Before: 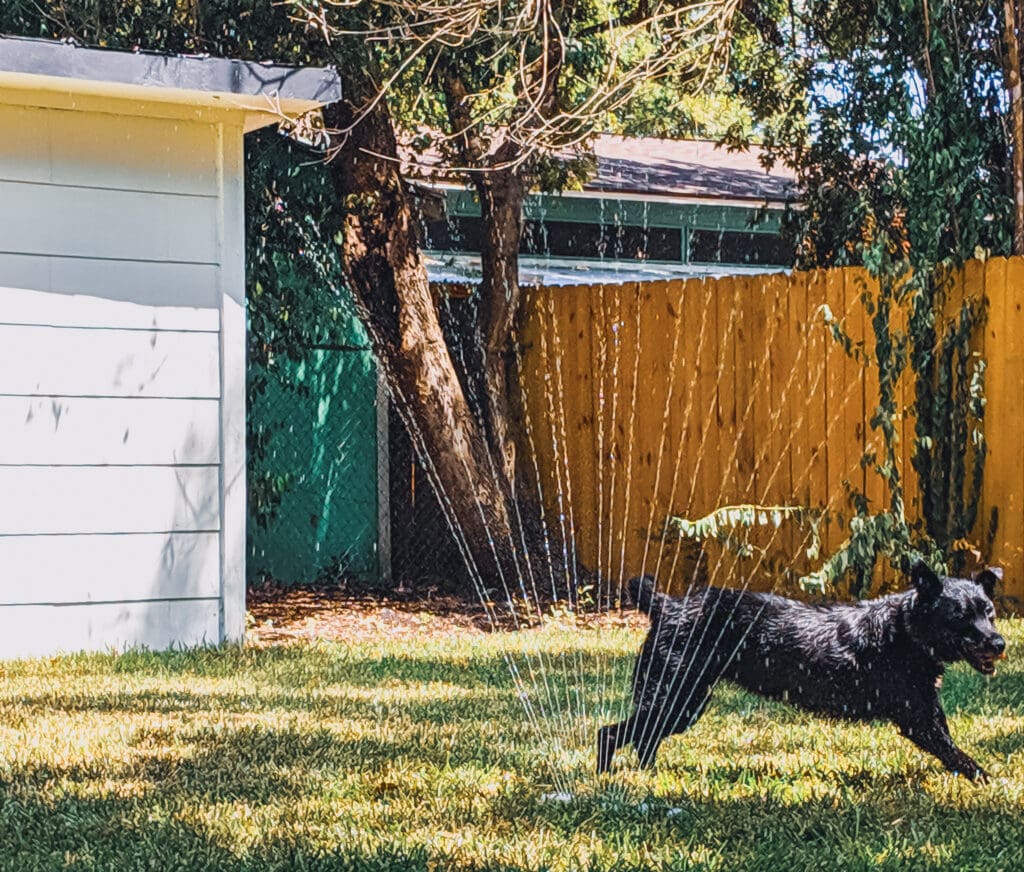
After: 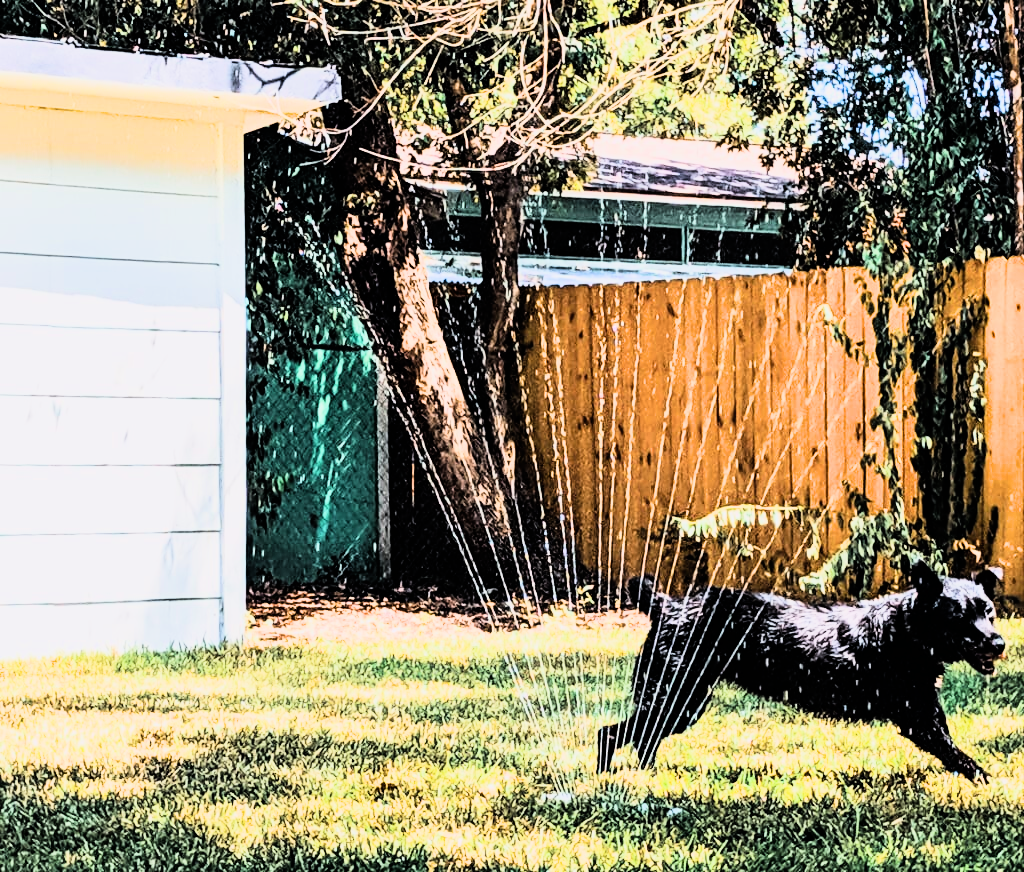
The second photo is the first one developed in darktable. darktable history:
filmic rgb: black relative exposure -8.07 EV, white relative exposure 3 EV, hardness 5.35, contrast 1.25
rgb curve: curves: ch0 [(0, 0) (0.21, 0.15) (0.24, 0.21) (0.5, 0.75) (0.75, 0.96) (0.89, 0.99) (1, 1)]; ch1 [(0, 0.02) (0.21, 0.13) (0.25, 0.2) (0.5, 0.67) (0.75, 0.9) (0.89, 0.97) (1, 1)]; ch2 [(0, 0.02) (0.21, 0.13) (0.25, 0.2) (0.5, 0.67) (0.75, 0.9) (0.89, 0.97) (1, 1)], compensate middle gray true
